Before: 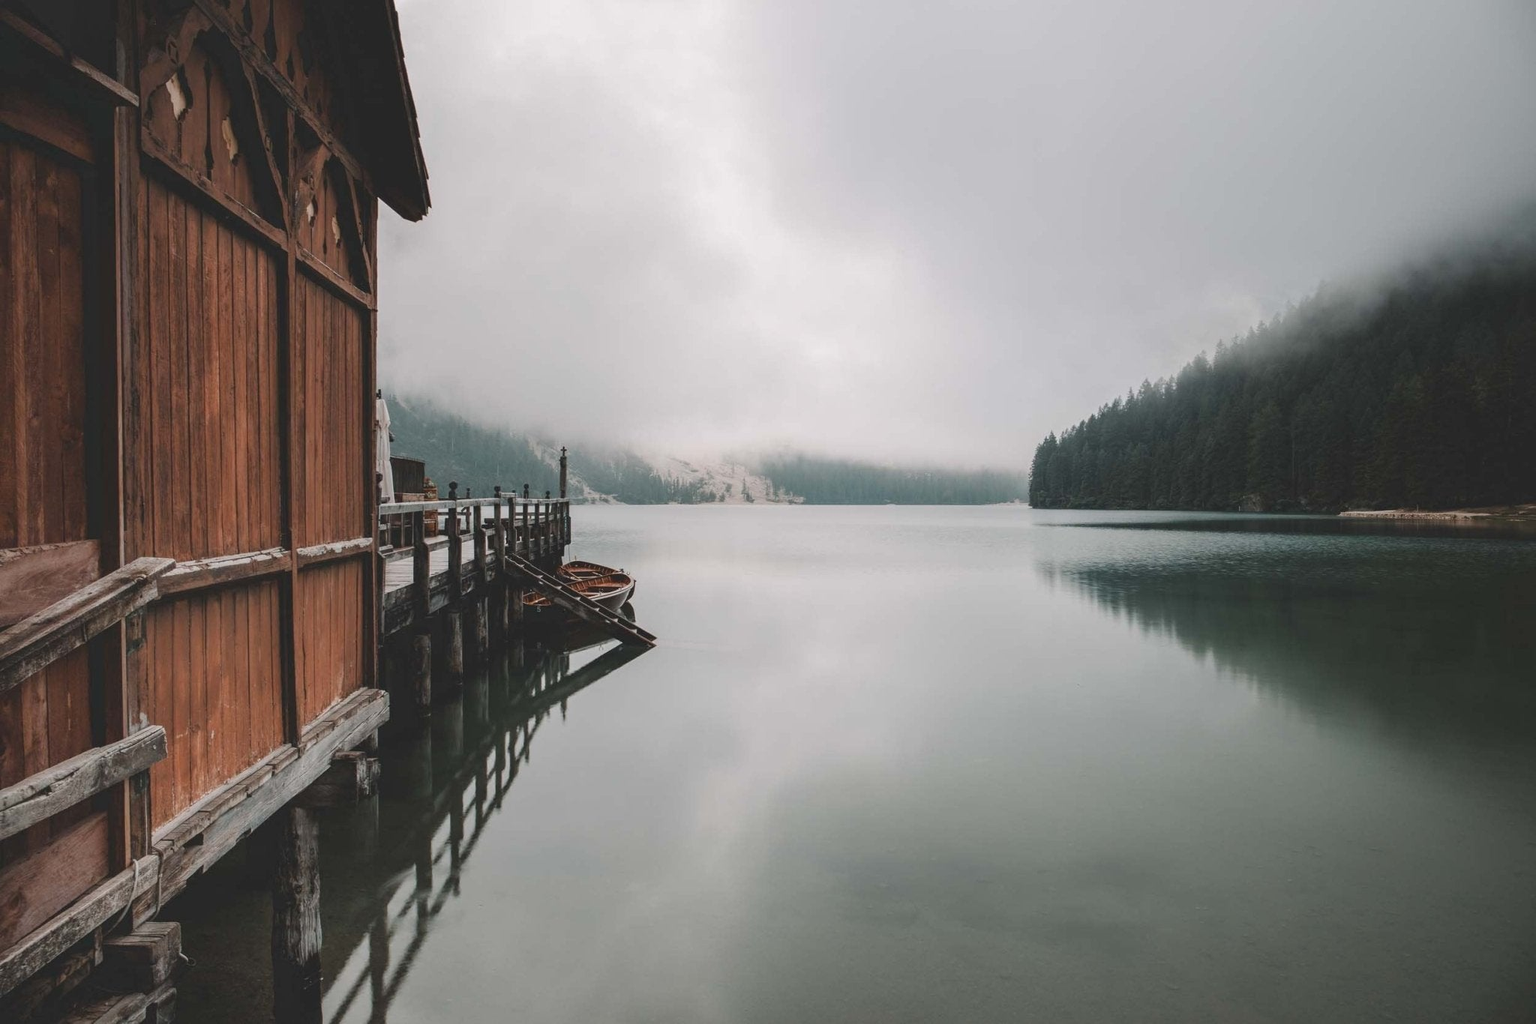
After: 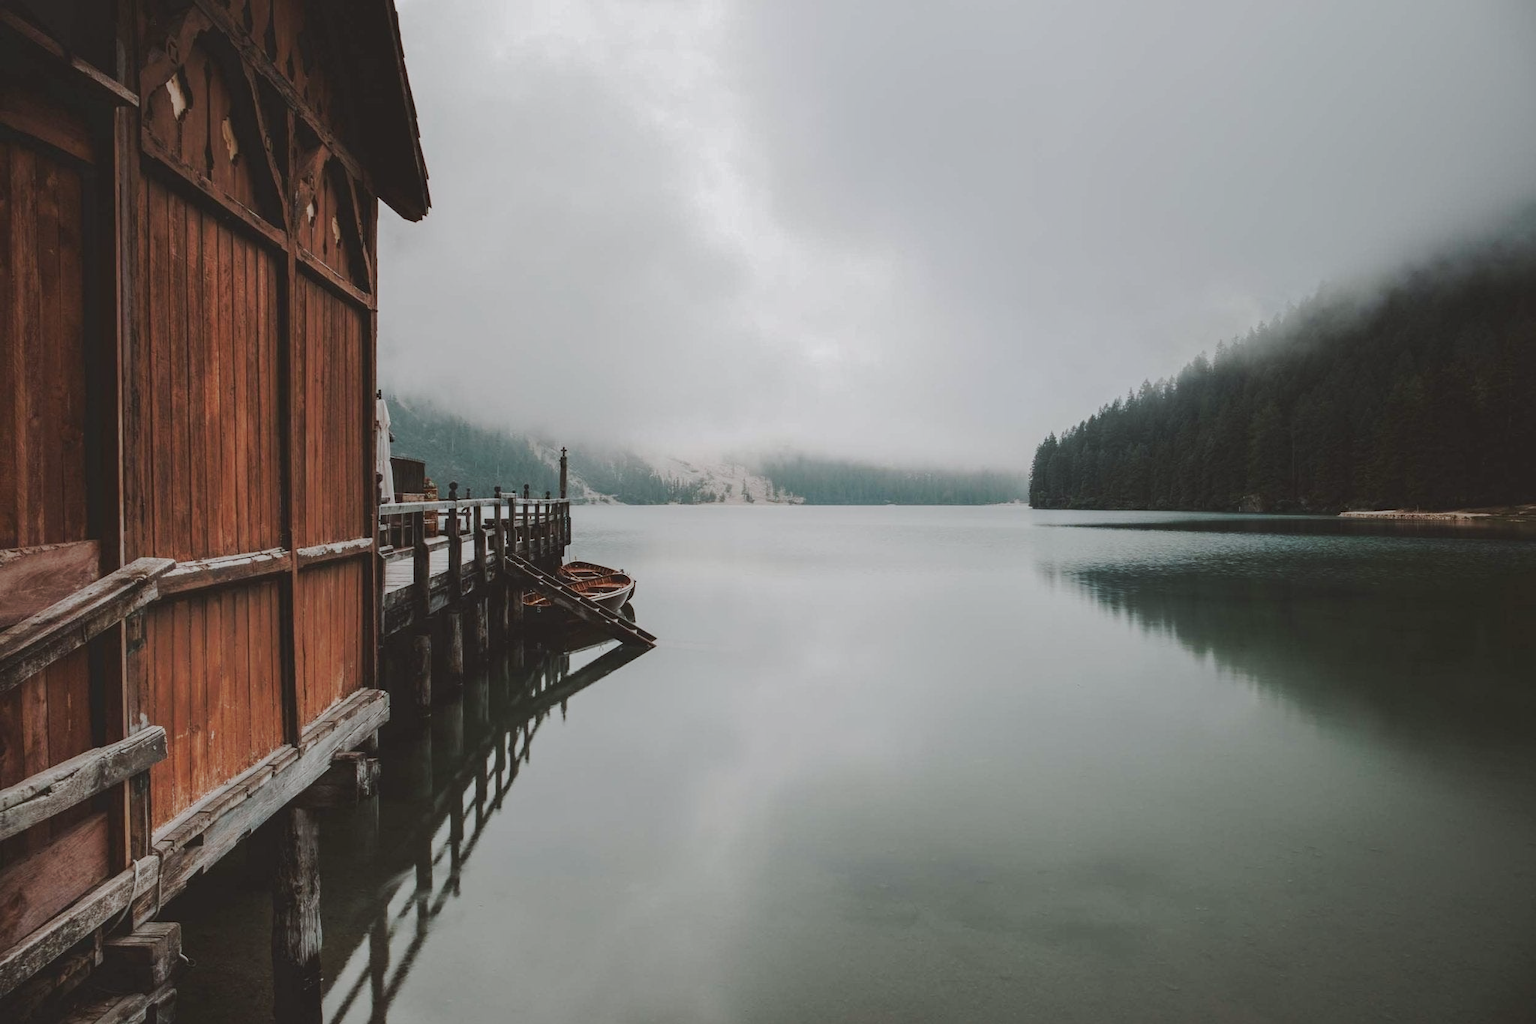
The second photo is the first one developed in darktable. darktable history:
tone curve: curves: ch0 [(0, 0) (0.003, 0.01) (0.011, 0.014) (0.025, 0.029) (0.044, 0.051) (0.069, 0.072) (0.1, 0.097) (0.136, 0.123) (0.177, 0.16) (0.224, 0.2) (0.277, 0.248) (0.335, 0.305) (0.399, 0.37) (0.468, 0.454) (0.543, 0.534) (0.623, 0.609) (0.709, 0.681) (0.801, 0.752) (0.898, 0.841) (1, 1)], preserve colors none
color correction: highlights a* -2.73, highlights b* -2.09, shadows a* 2.41, shadows b* 2.73
